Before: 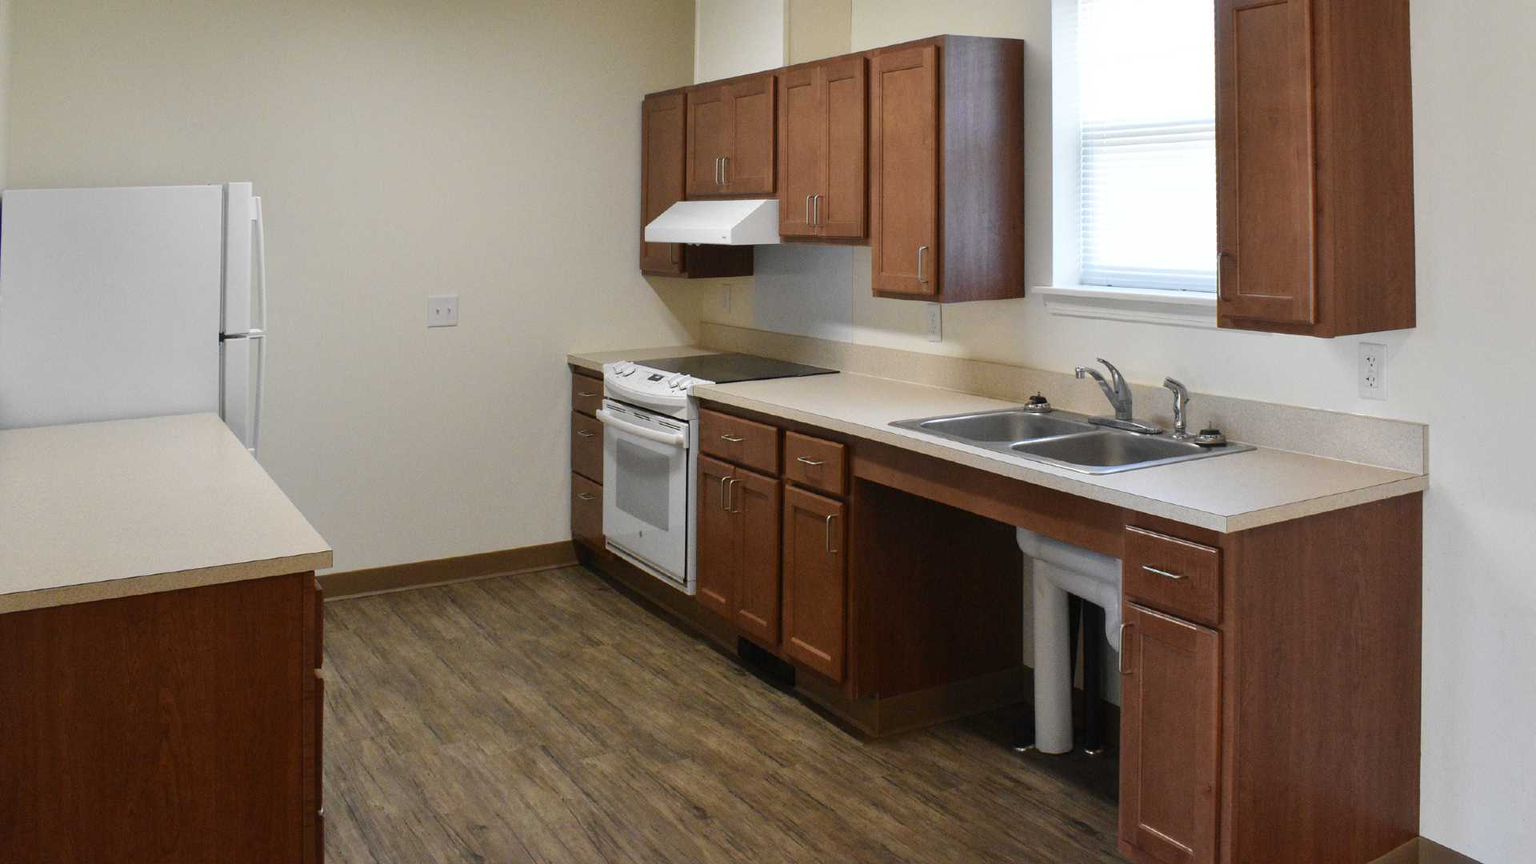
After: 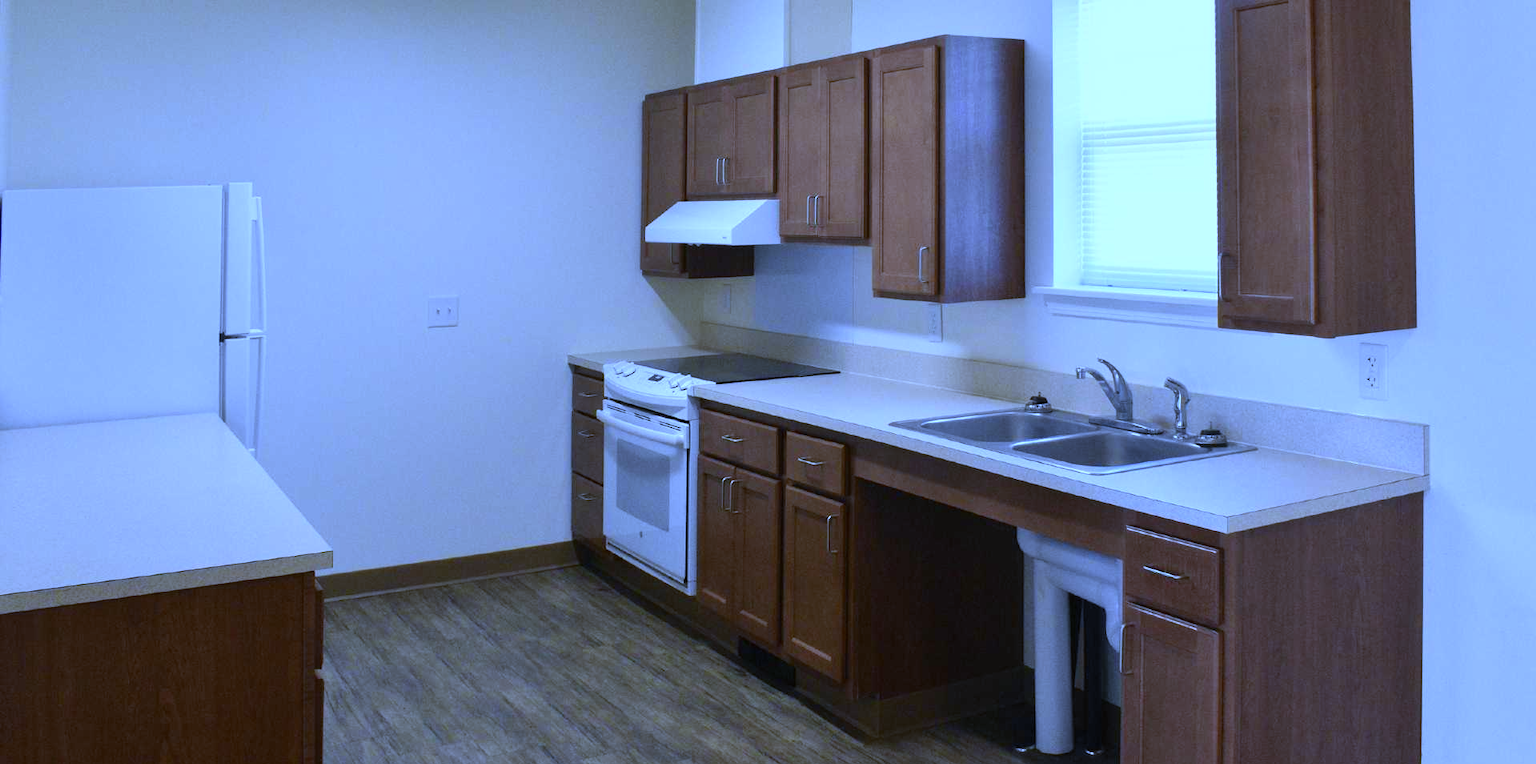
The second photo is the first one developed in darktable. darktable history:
white balance: red 0.766, blue 1.537
crop and rotate: top 0%, bottom 11.49%
